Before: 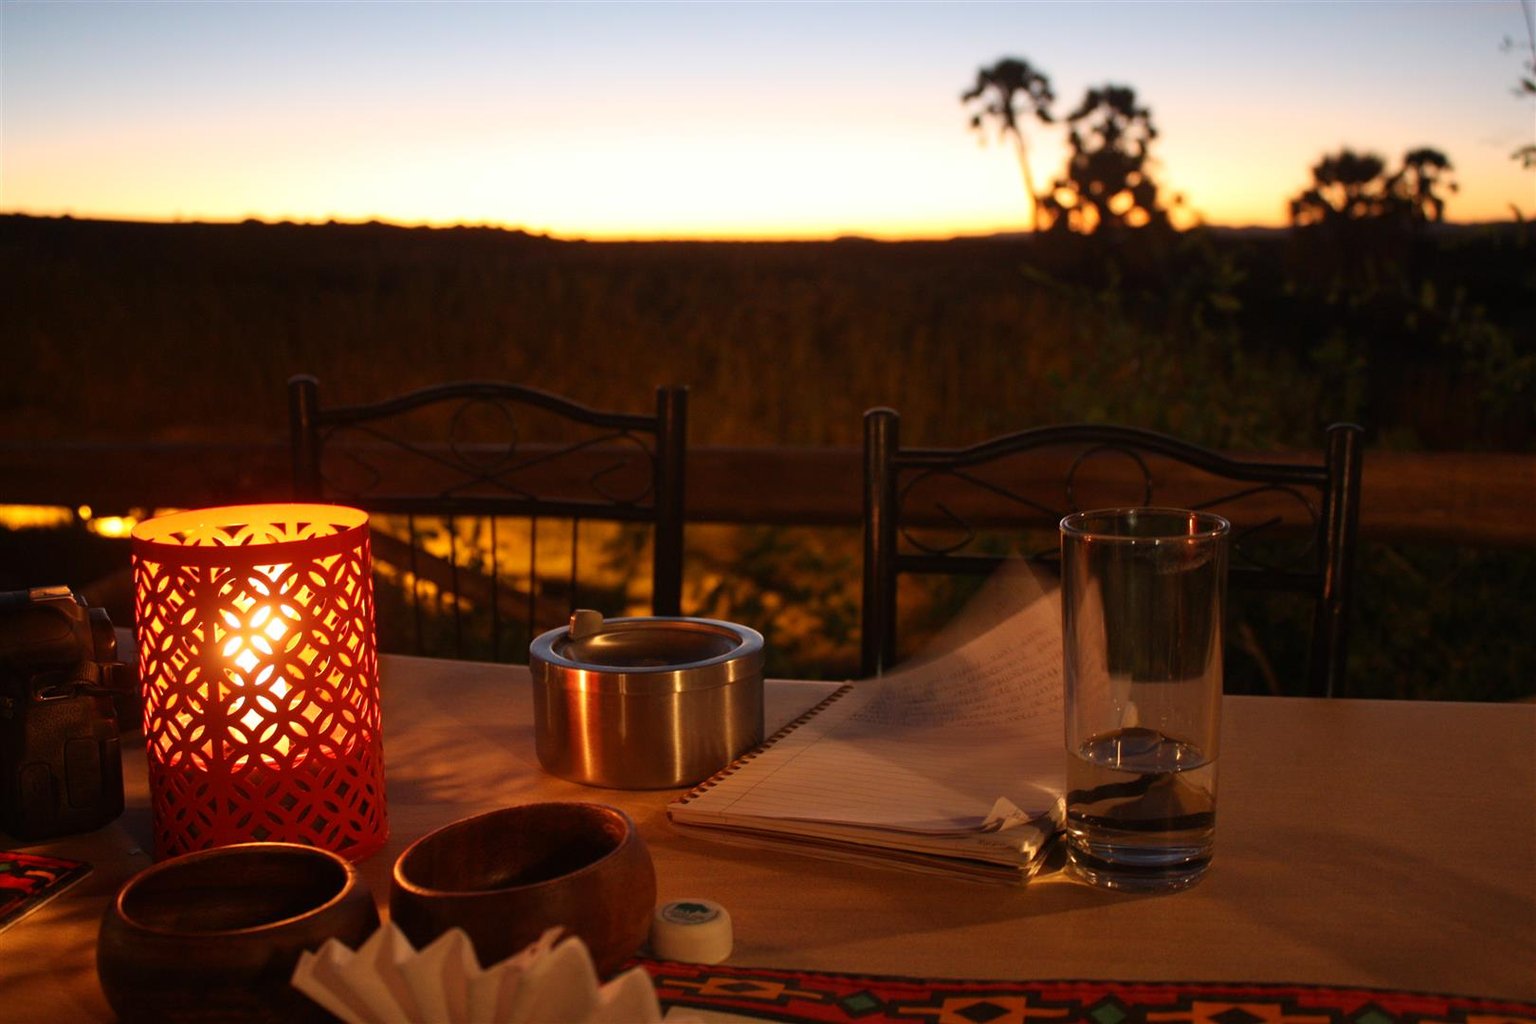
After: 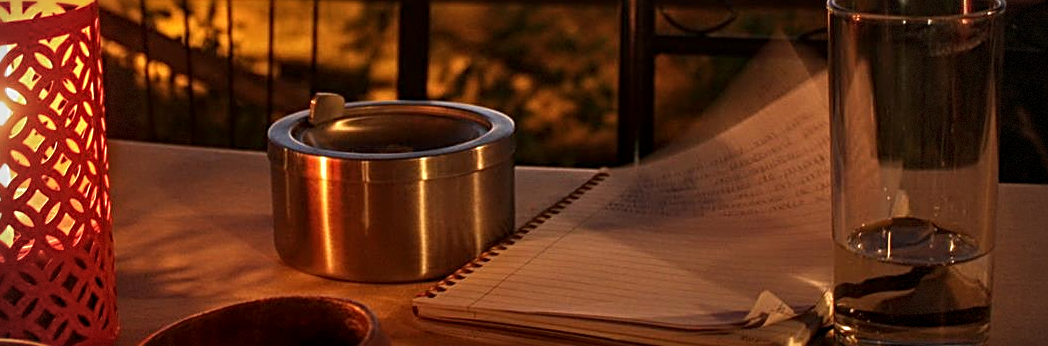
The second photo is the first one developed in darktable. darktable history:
exposure: black level correction 0, exposure 0 EV, compensate exposure bias true, compensate highlight preservation false
sharpen: radius 2.597, amount 0.694
crop: left 17.983%, top 50.982%, right 17.302%, bottom 16.889%
local contrast: on, module defaults
vignetting: fall-off start 74.42%, fall-off radius 65.85%, brightness -0.722, saturation -0.482, dithering 8-bit output, unbound false
